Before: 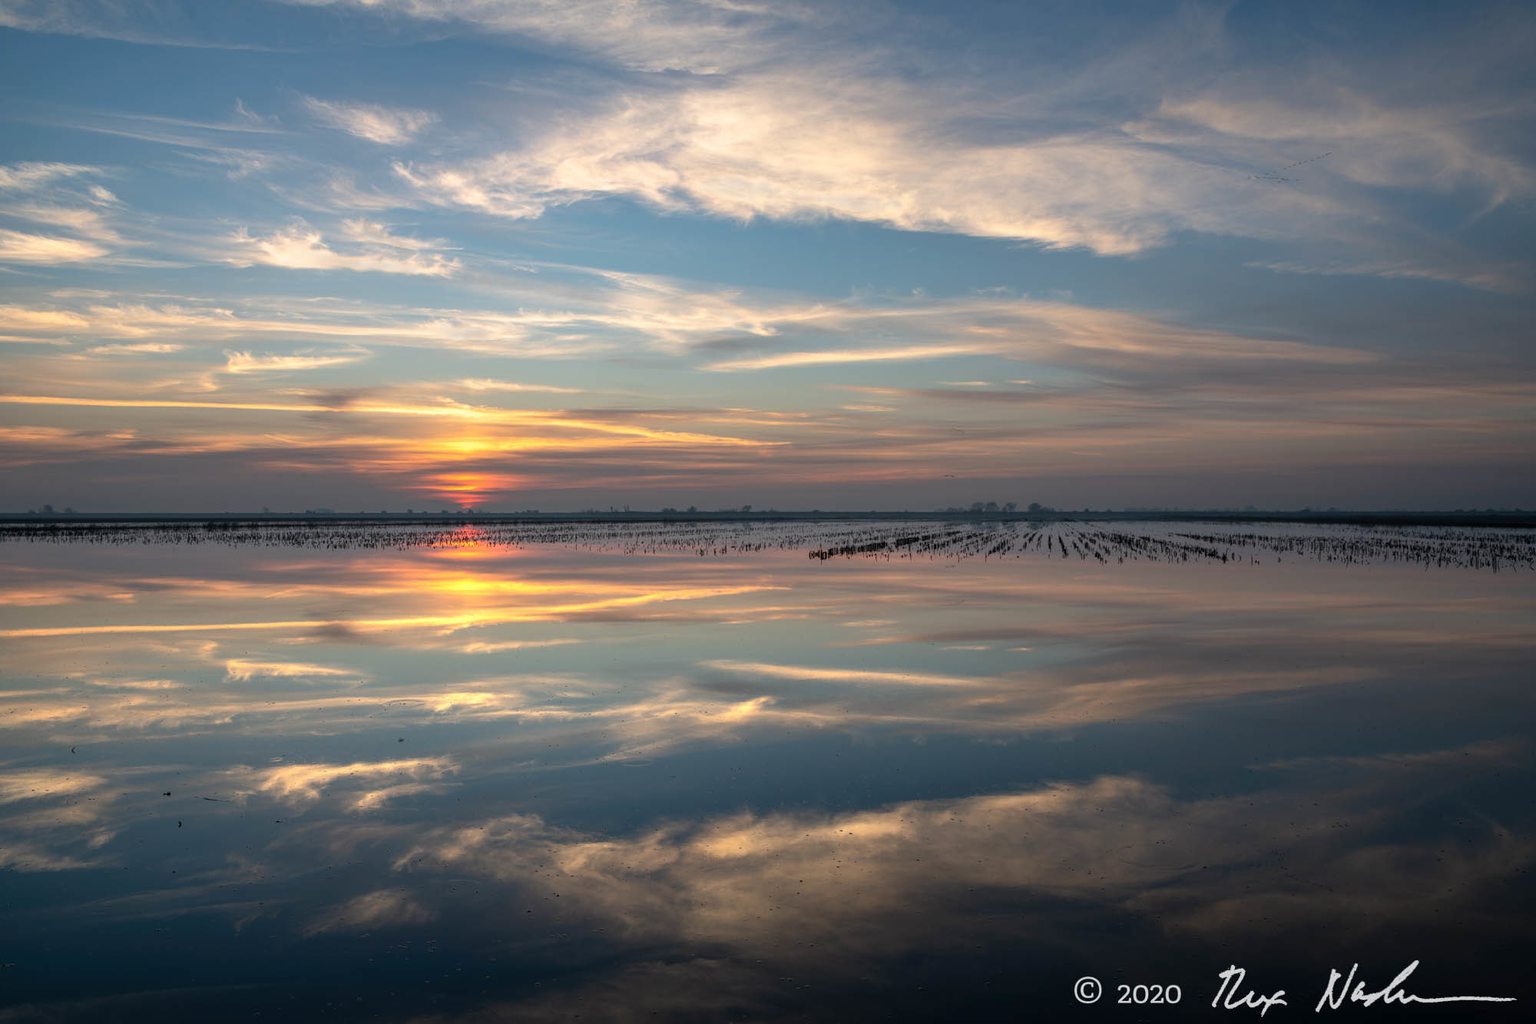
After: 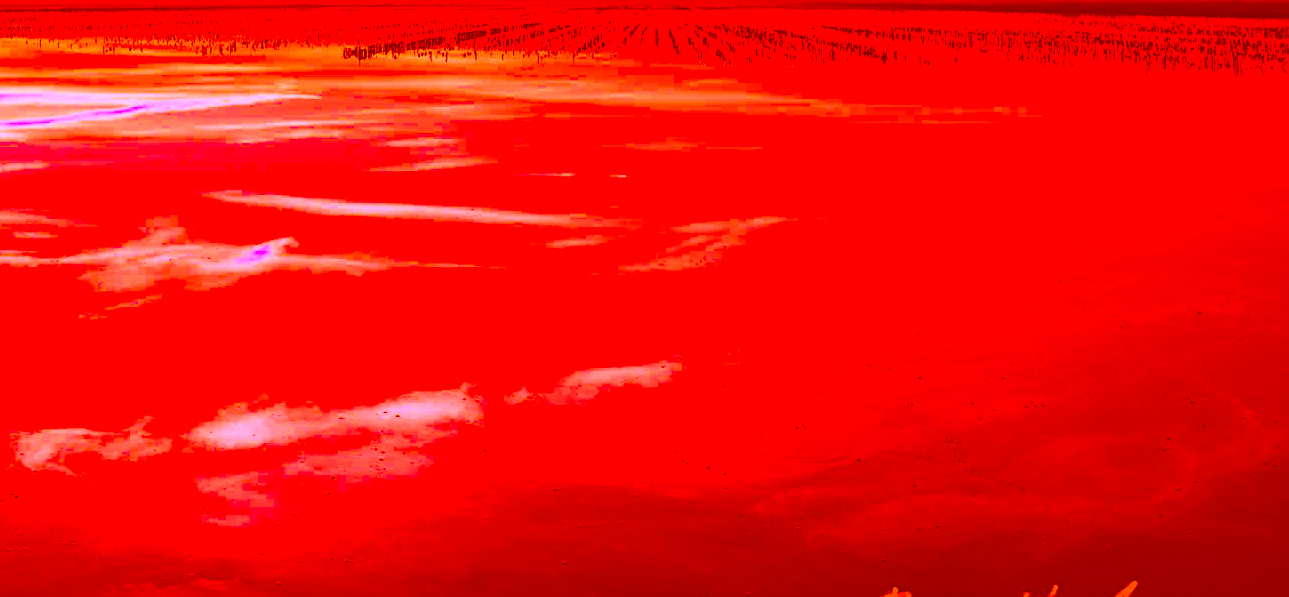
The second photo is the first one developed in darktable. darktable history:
crop and rotate: left 35.509%, top 50.238%, bottom 4.934%
tone curve: curves: ch0 [(0, 0.052) (0.207, 0.35) (0.392, 0.592) (0.54, 0.803) (0.725, 0.922) (0.99, 0.974)], color space Lab, independent channels, preserve colors none
white balance: emerald 1
sharpen: on, module defaults
color correction: highlights a* -39.68, highlights b* -40, shadows a* -40, shadows b* -40, saturation -3
tone equalizer: on, module defaults
